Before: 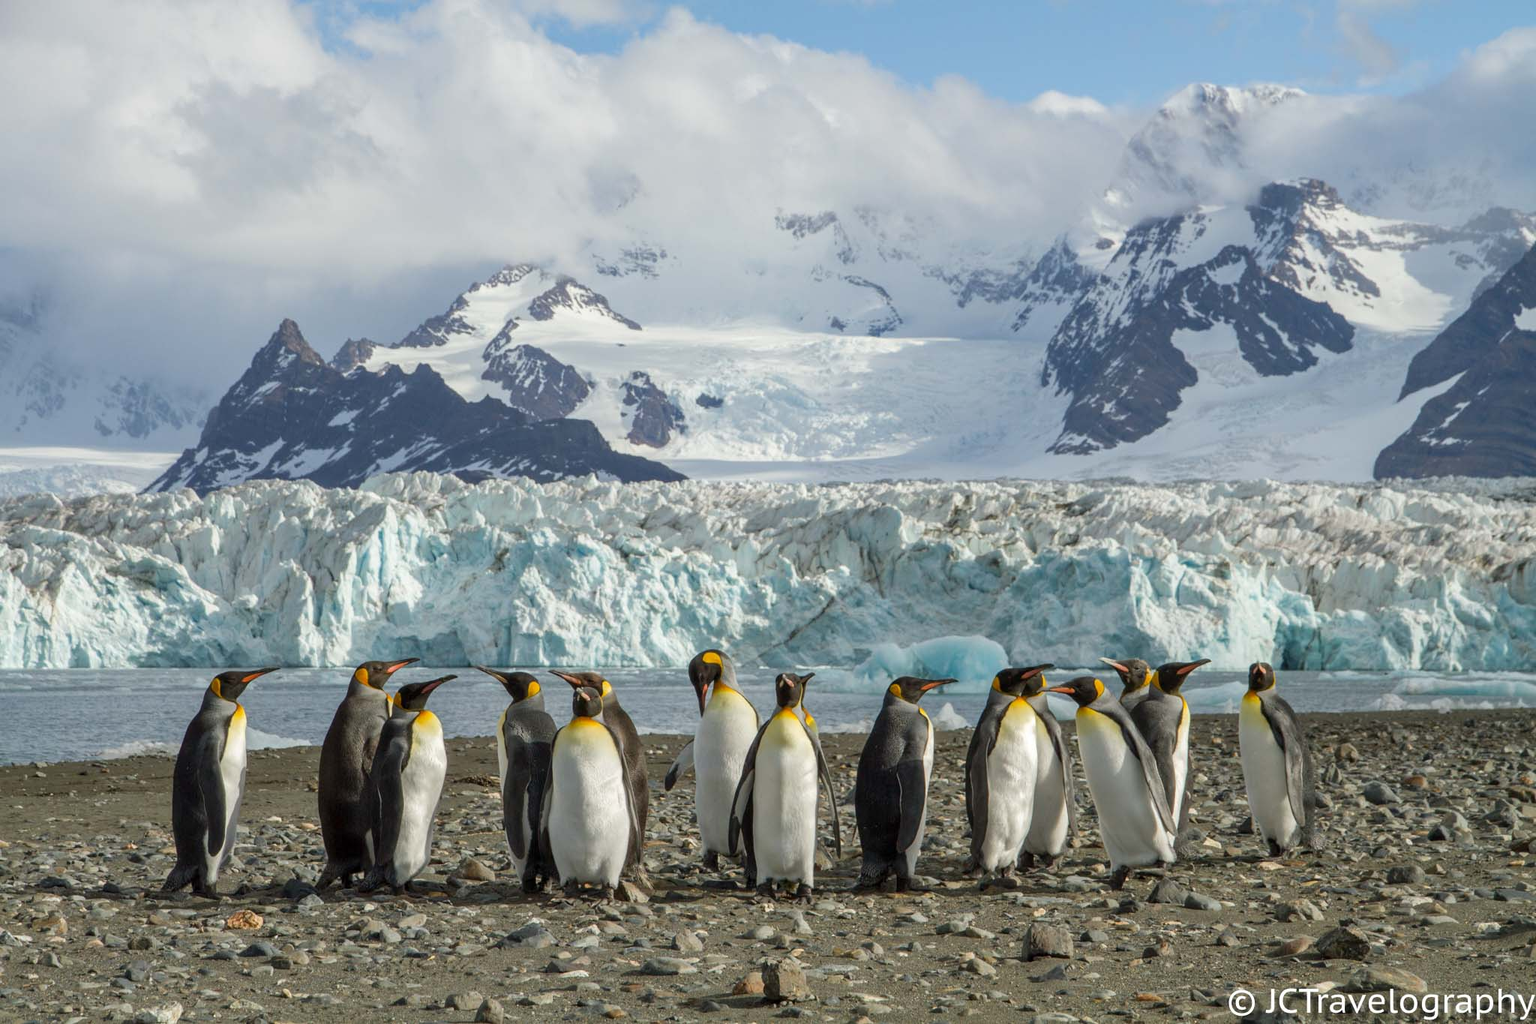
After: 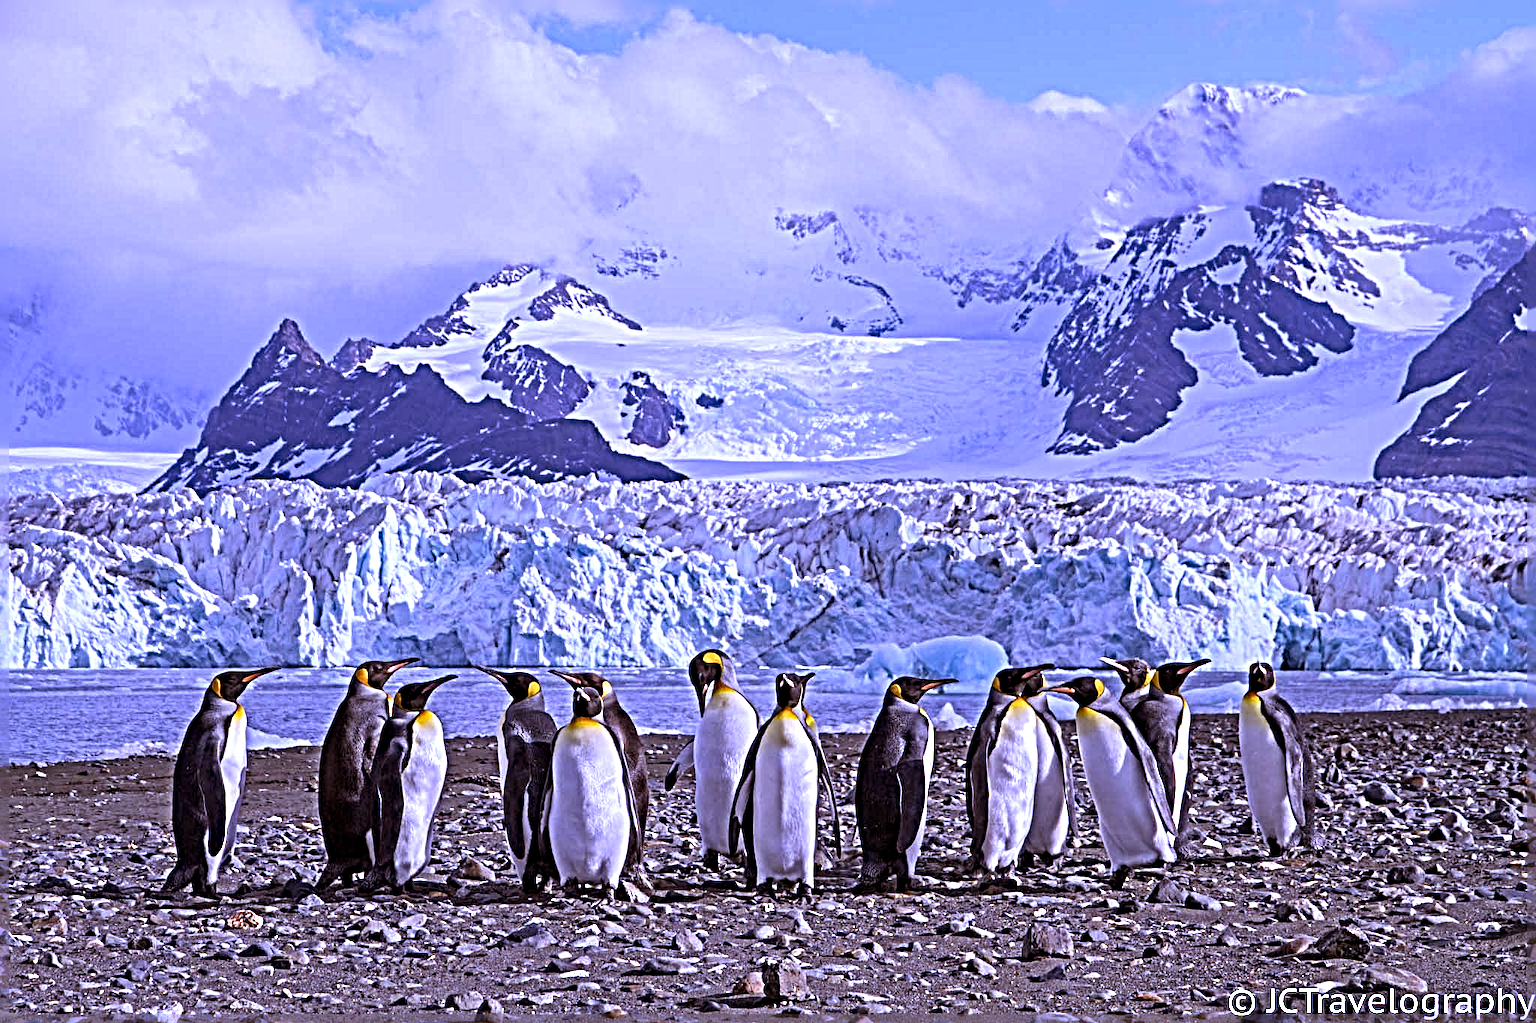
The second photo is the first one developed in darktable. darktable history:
sharpen: radius 6.3, amount 1.8, threshold 0
rgb levels: mode RGB, independent channels, levels [[0, 0.5, 1], [0, 0.521, 1], [0, 0.536, 1]]
white balance: red 0.98, blue 1.61
